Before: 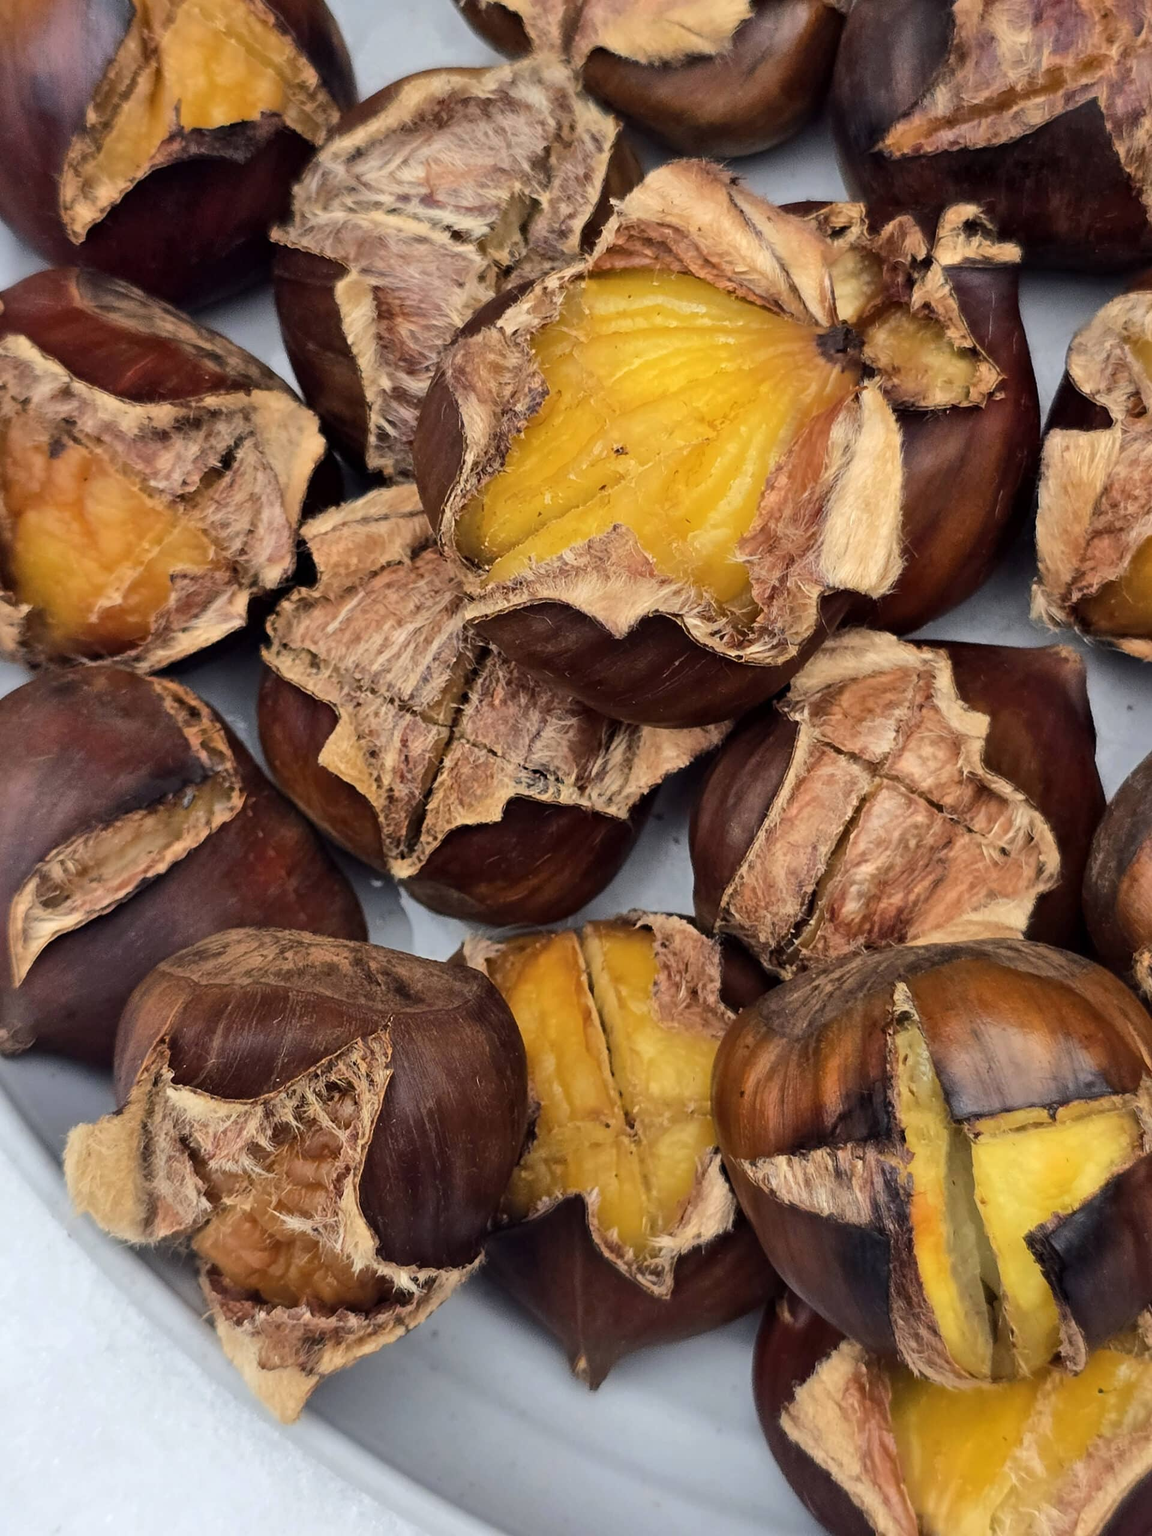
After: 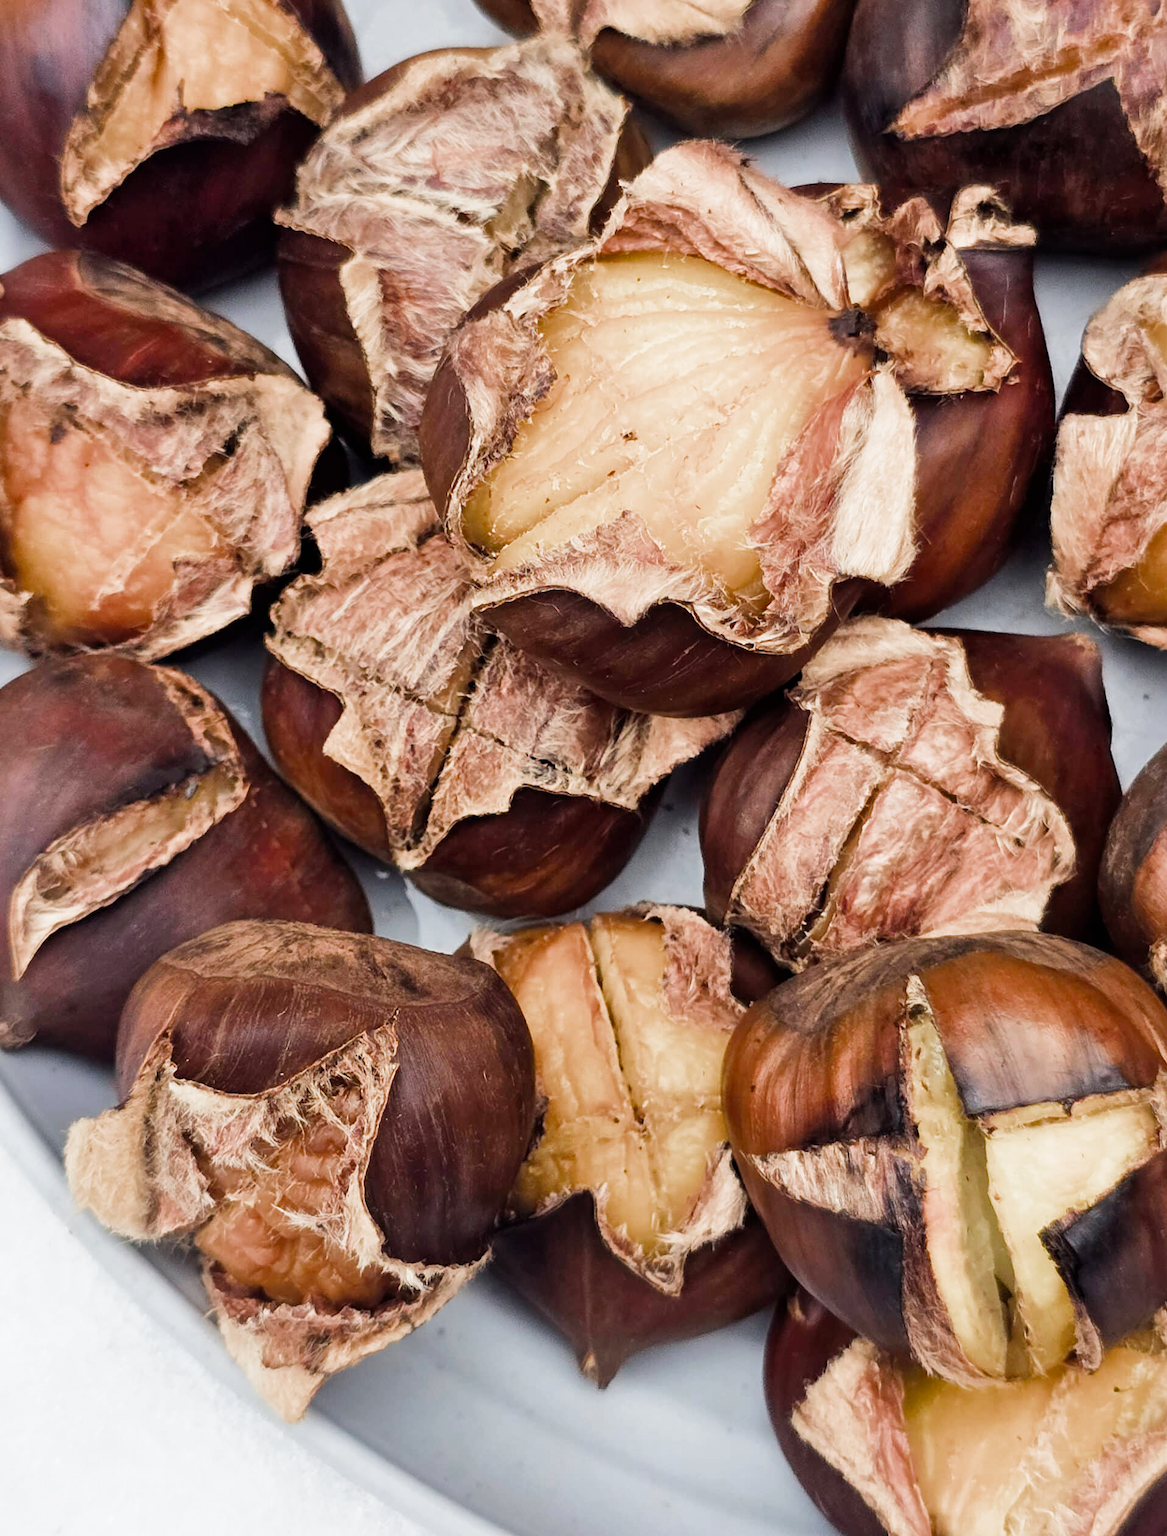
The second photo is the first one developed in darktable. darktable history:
exposure: black level correction 0.001, exposure 0.499 EV, compensate exposure bias true, compensate highlight preservation false
filmic rgb: black relative exposure -11.39 EV, white relative exposure 3.25 EV, hardness 6.73, color science v4 (2020)
crop: top 1.397%, right 0.011%
